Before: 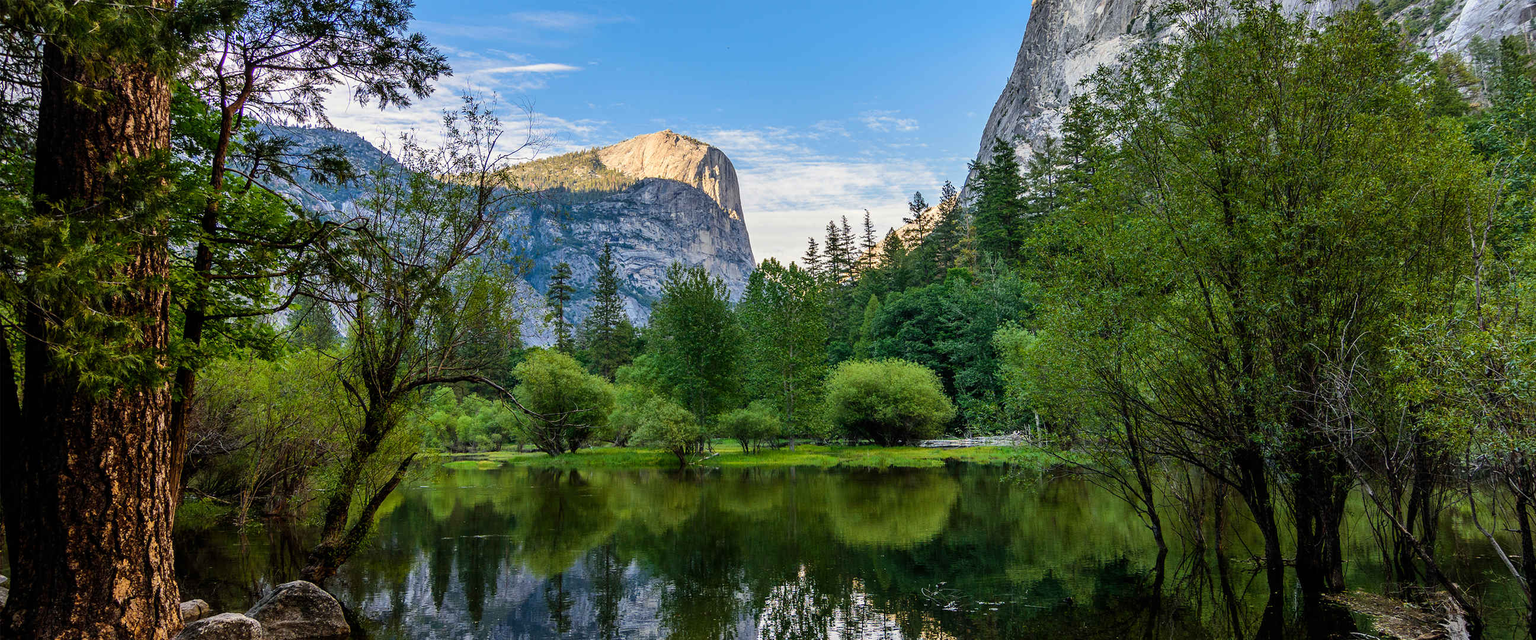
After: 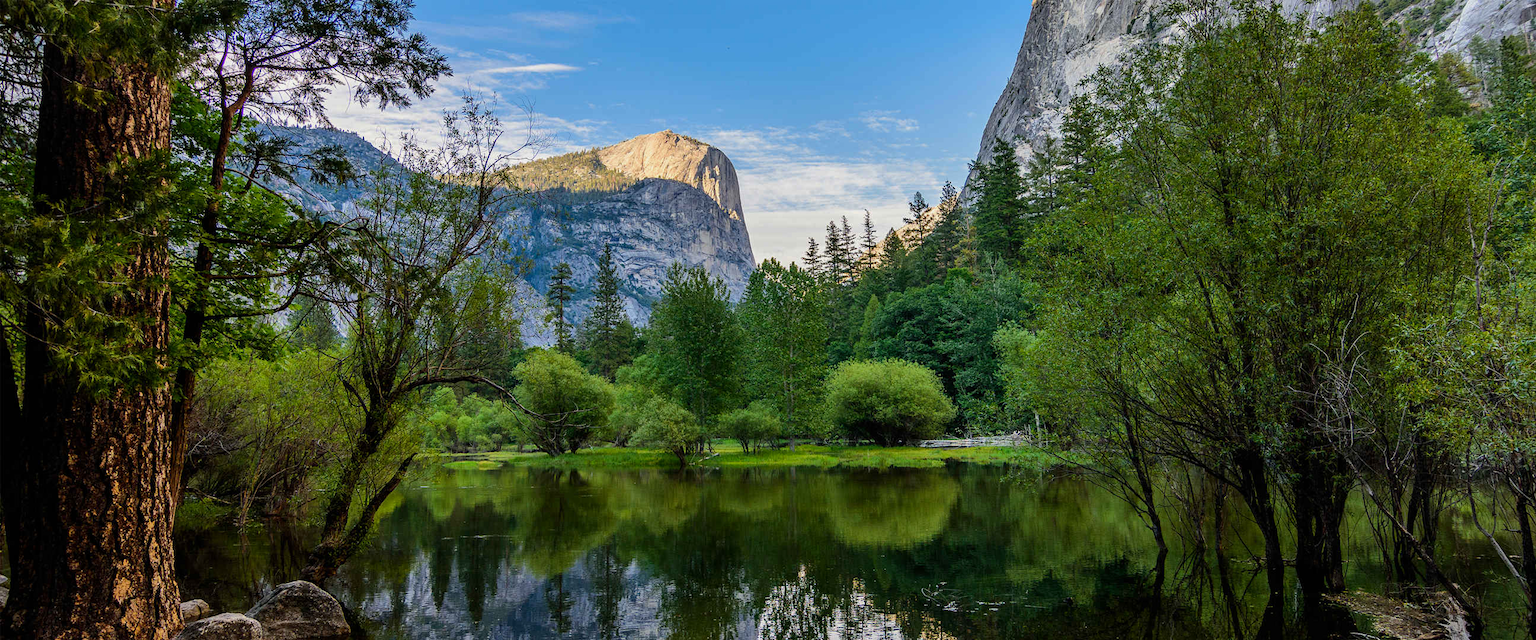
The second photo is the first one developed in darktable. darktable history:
shadows and highlights: shadows -20, white point adjustment -2, highlights -35
exposure: exposure -0.021 EV, compensate highlight preservation false
